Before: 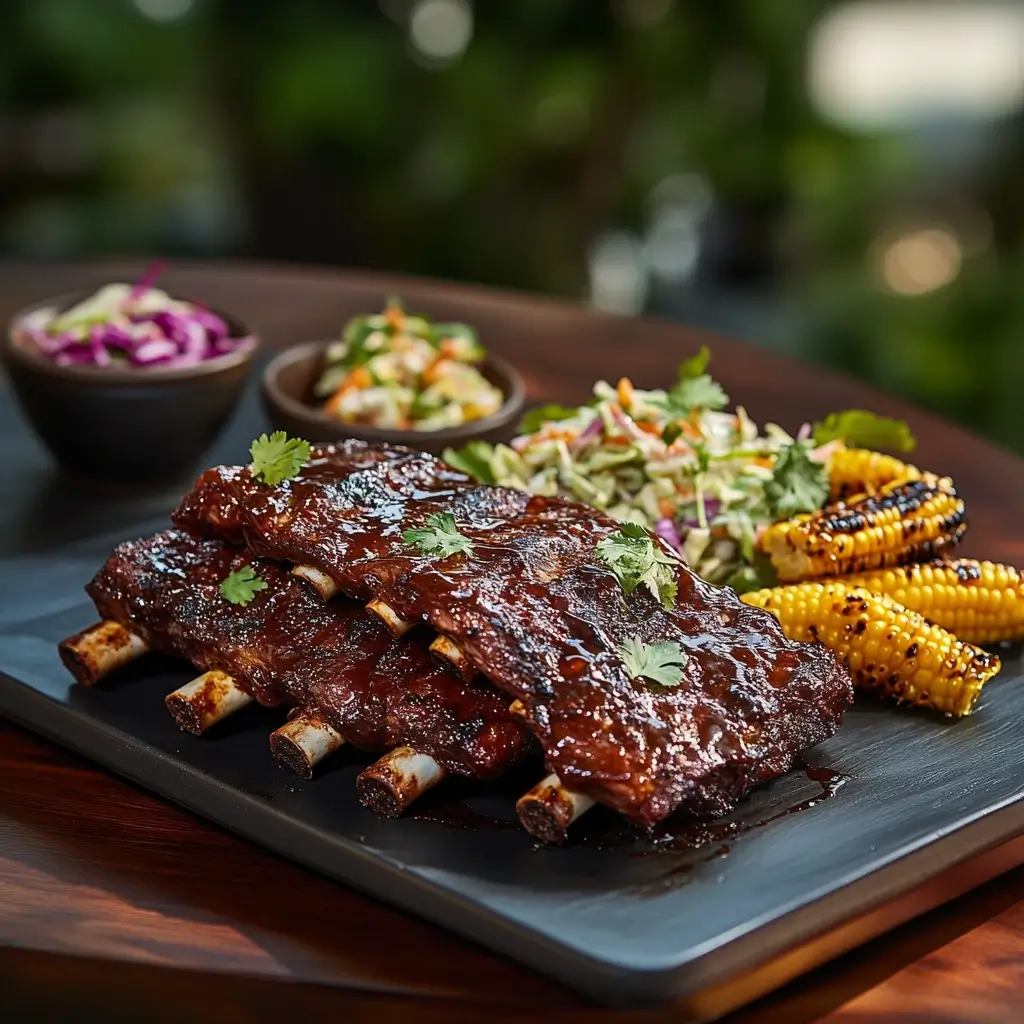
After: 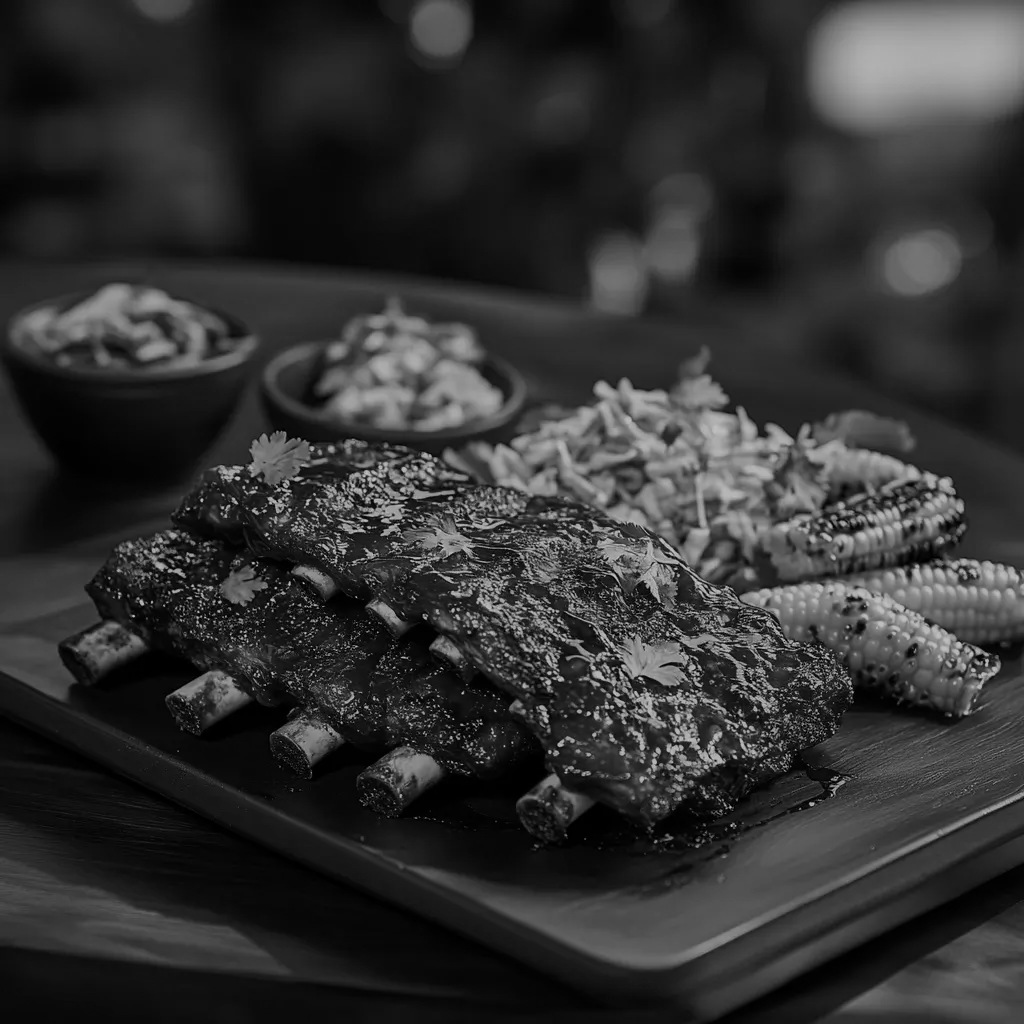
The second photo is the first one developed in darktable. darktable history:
monochrome: a -71.75, b 75.82
white balance: red 1.05, blue 1.072
tone equalizer: on, module defaults
exposure: black level correction 0, exposure -0.766 EV, compensate highlight preservation false
